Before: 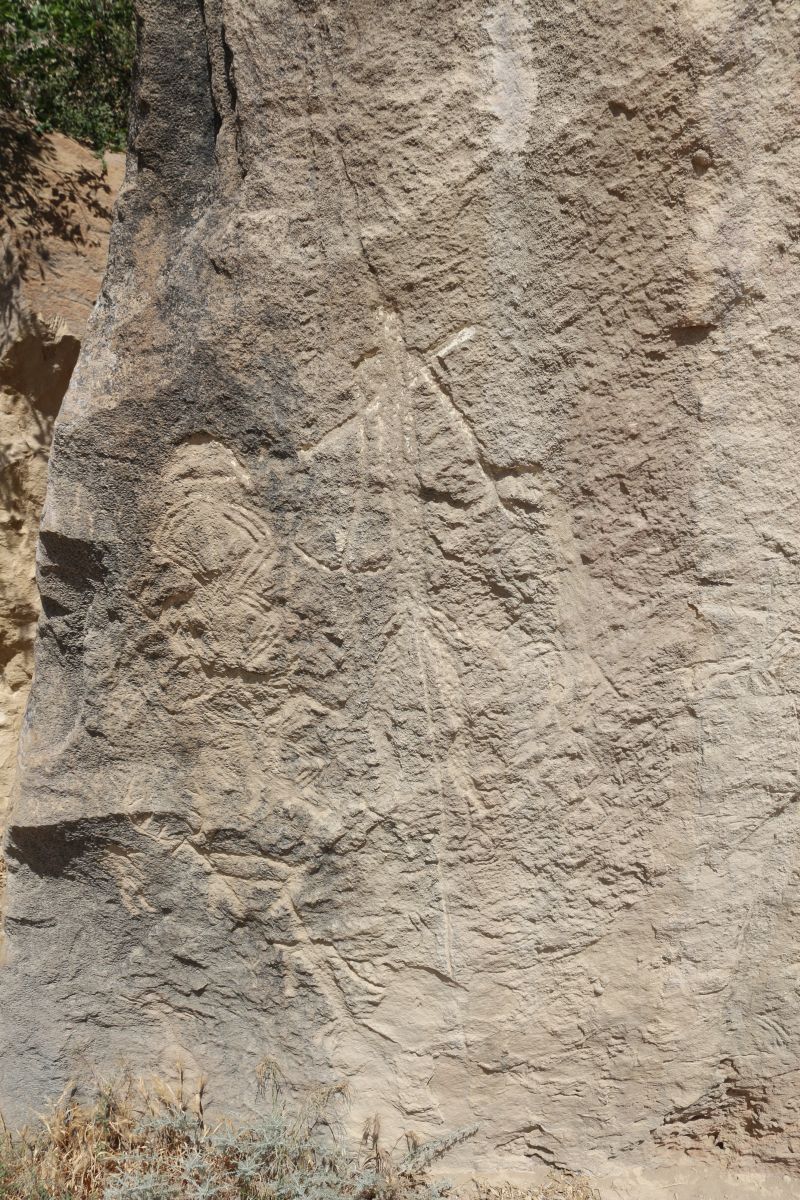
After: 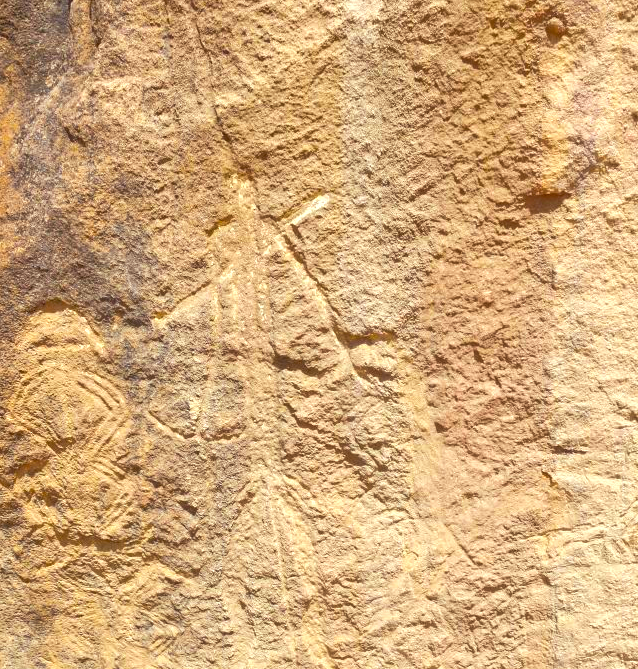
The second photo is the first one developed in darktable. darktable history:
crop: left 18.329%, top 11.071%, right 1.833%, bottom 33.165%
tone equalizer: -7 EV 0.165 EV, -6 EV 0.577 EV, -5 EV 1.13 EV, -4 EV 1.34 EV, -3 EV 1.18 EV, -2 EV 0.6 EV, -1 EV 0.162 EV
color balance rgb: power › chroma 1.542%, power › hue 28.74°, linear chroma grading › global chroma 15.406%, perceptual saturation grading › global saturation 60.42%, perceptual saturation grading › highlights 19.686%, perceptual saturation grading › shadows -49.23%
exposure: exposure 0.606 EV, compensate highlight preservation false
